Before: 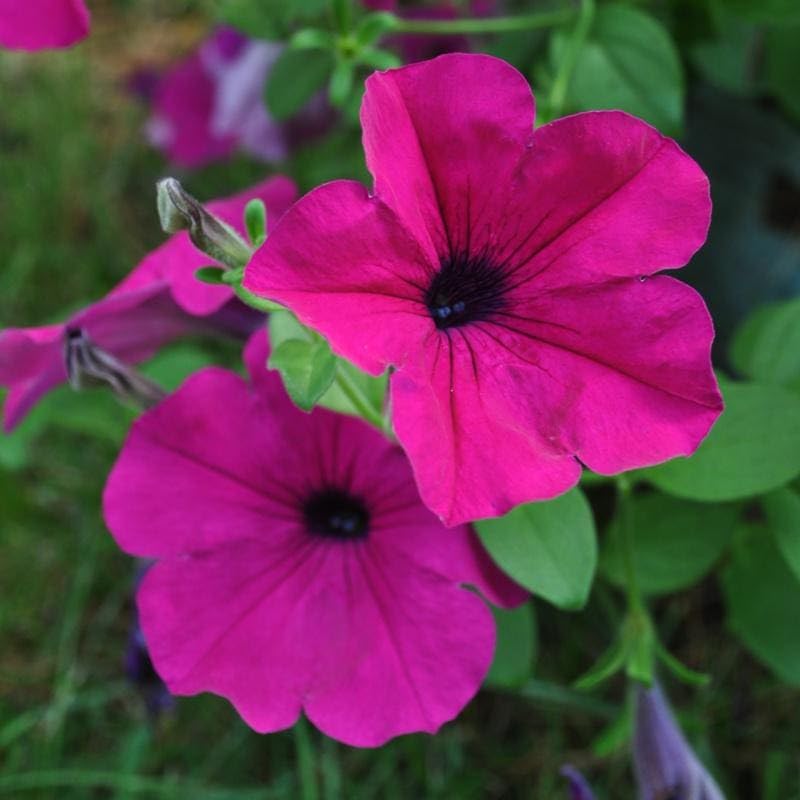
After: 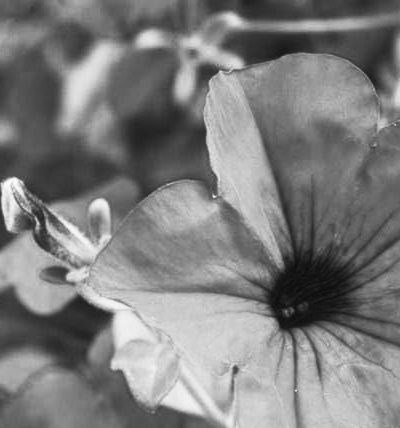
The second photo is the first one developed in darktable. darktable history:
exposure: exposure 0.2 EV, compensate highlight preservation false
contrast brightness saturation: contrast 0.53, brightness 0.47, saturation -1
crop: left 19.556%, right 30.401%, bottom 46.458%
rgb levels: mode RGB, independent channels, levels [[0, 0.5, 1], [0, 0.521, 1], [0, 0.536, 1]]
